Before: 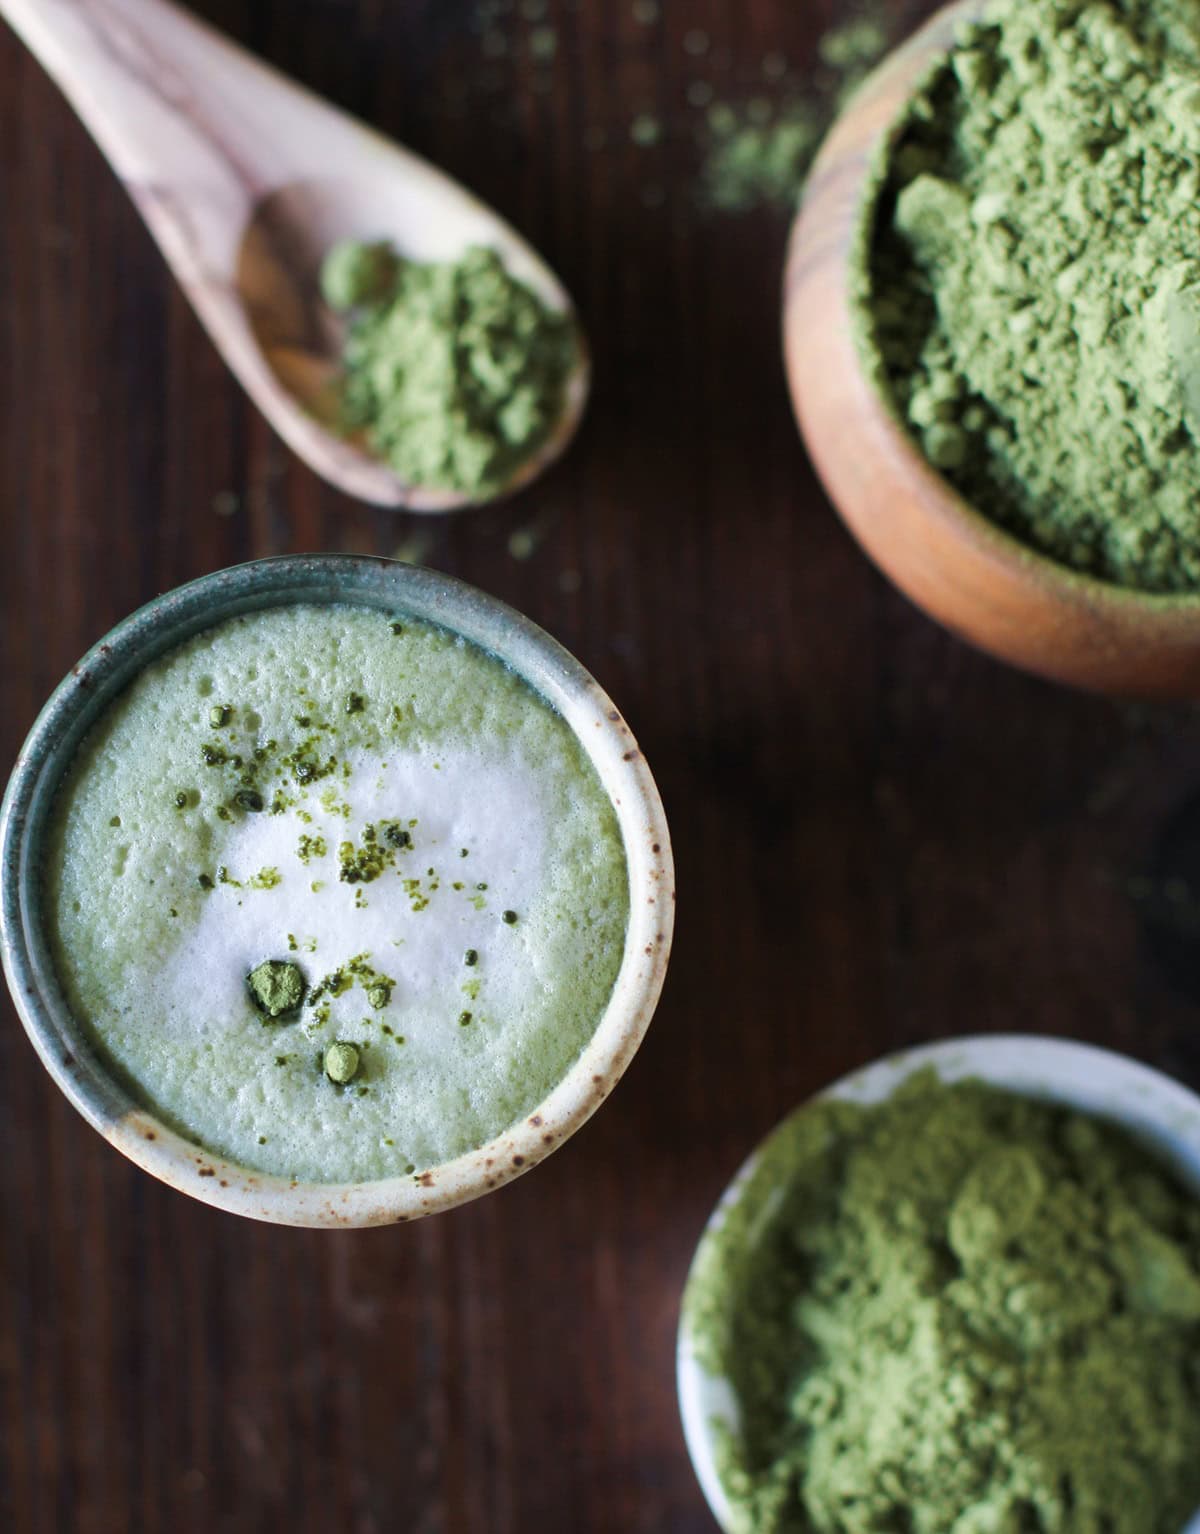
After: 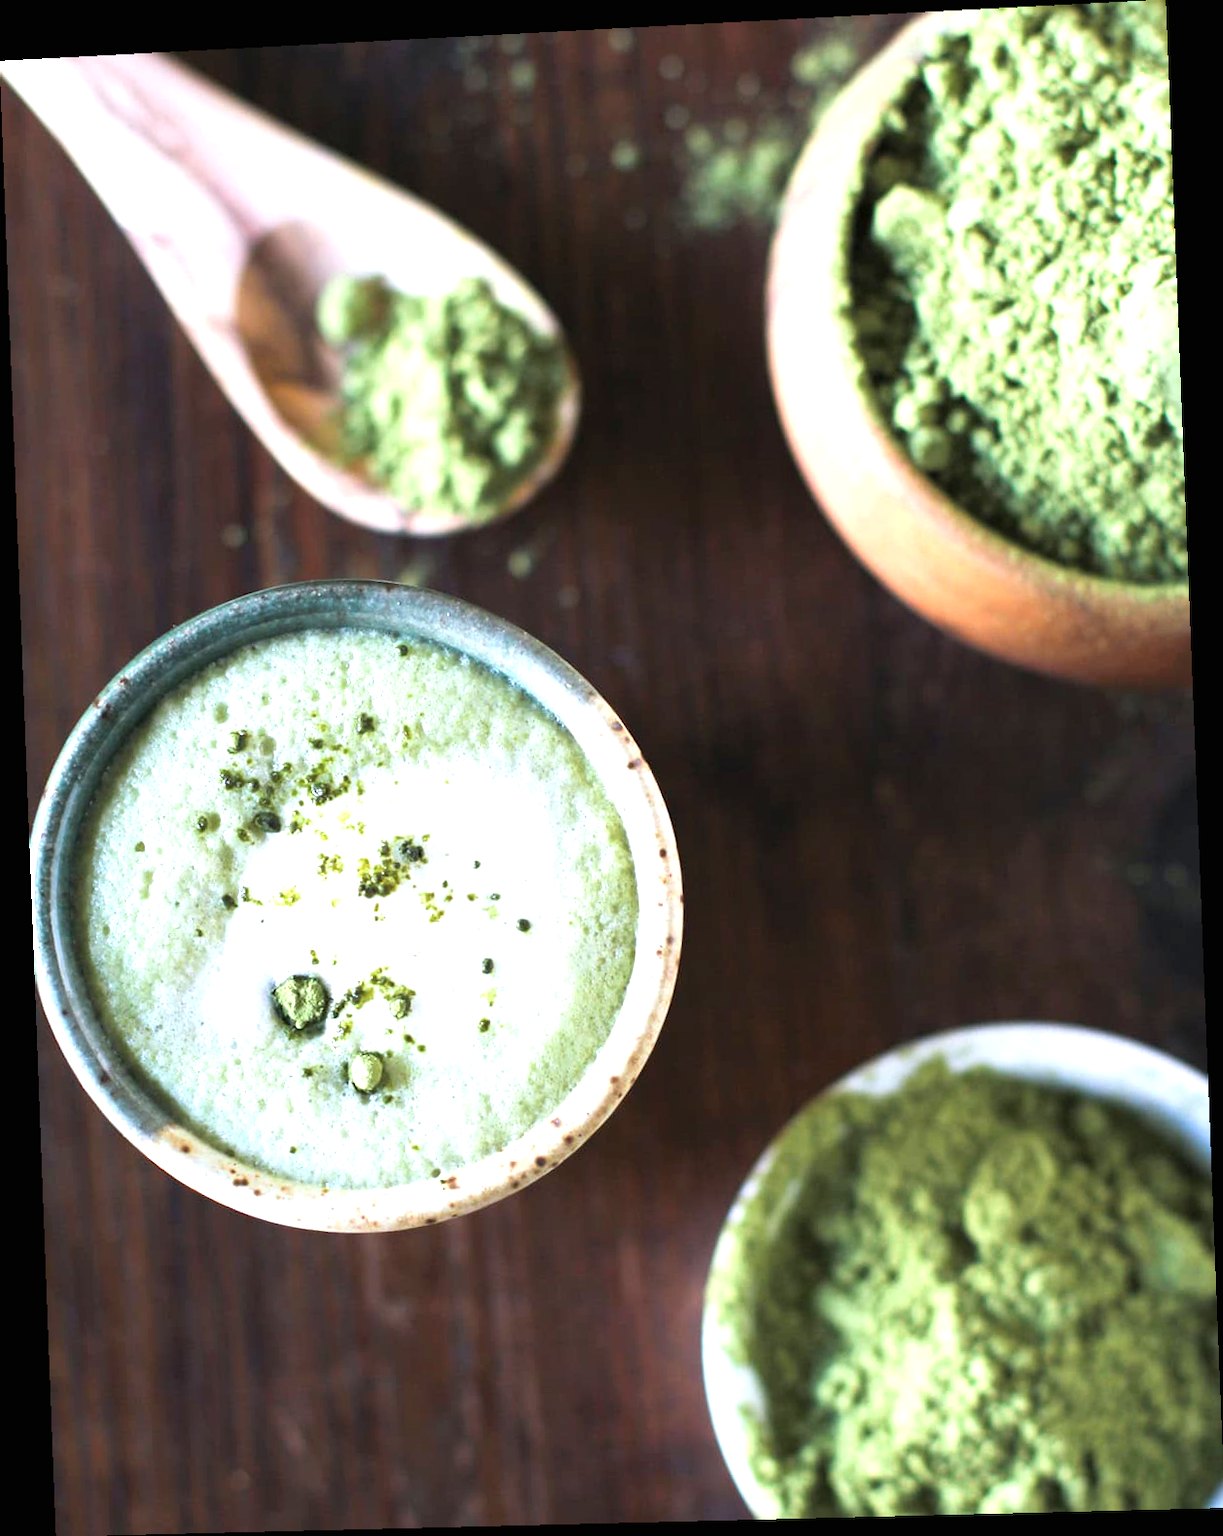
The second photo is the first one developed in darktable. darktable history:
rotate and perspective: rotation -2.22°, lens shift (horizontal) -0.022, automatic cropping off
exposure: black level correction 0, exposure 1.2 EV, compensate exposure bias true, compensate highlight preservation false
